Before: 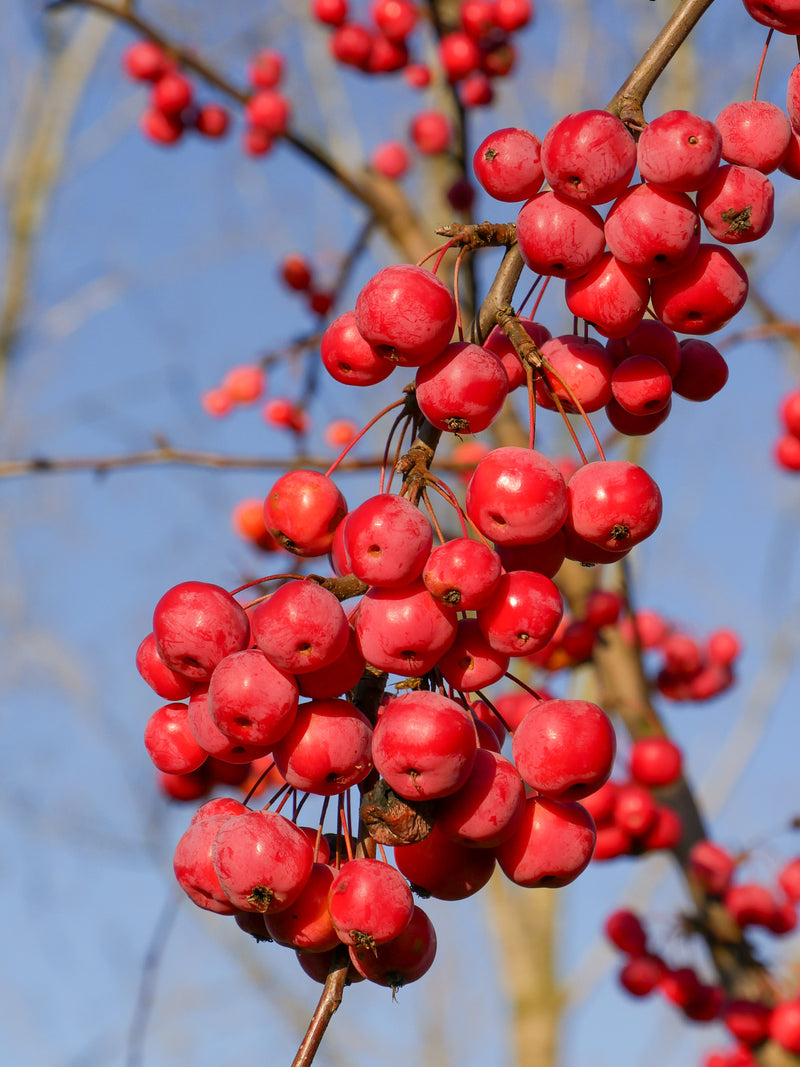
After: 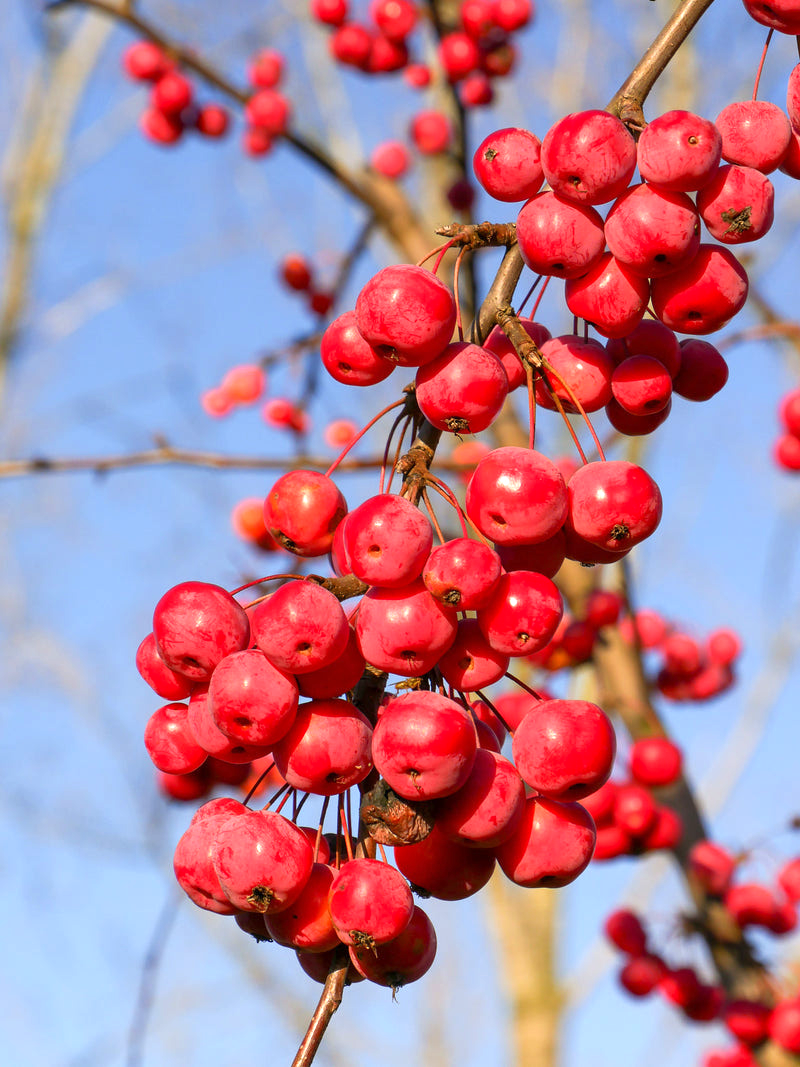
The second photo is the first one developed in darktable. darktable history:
exposure: exposure 0.662 EV, compensate highlight preservation false
base curve: curves: ch0 [(0, 0) (0.303, 0.277) (1, 1)], preserve colors none
